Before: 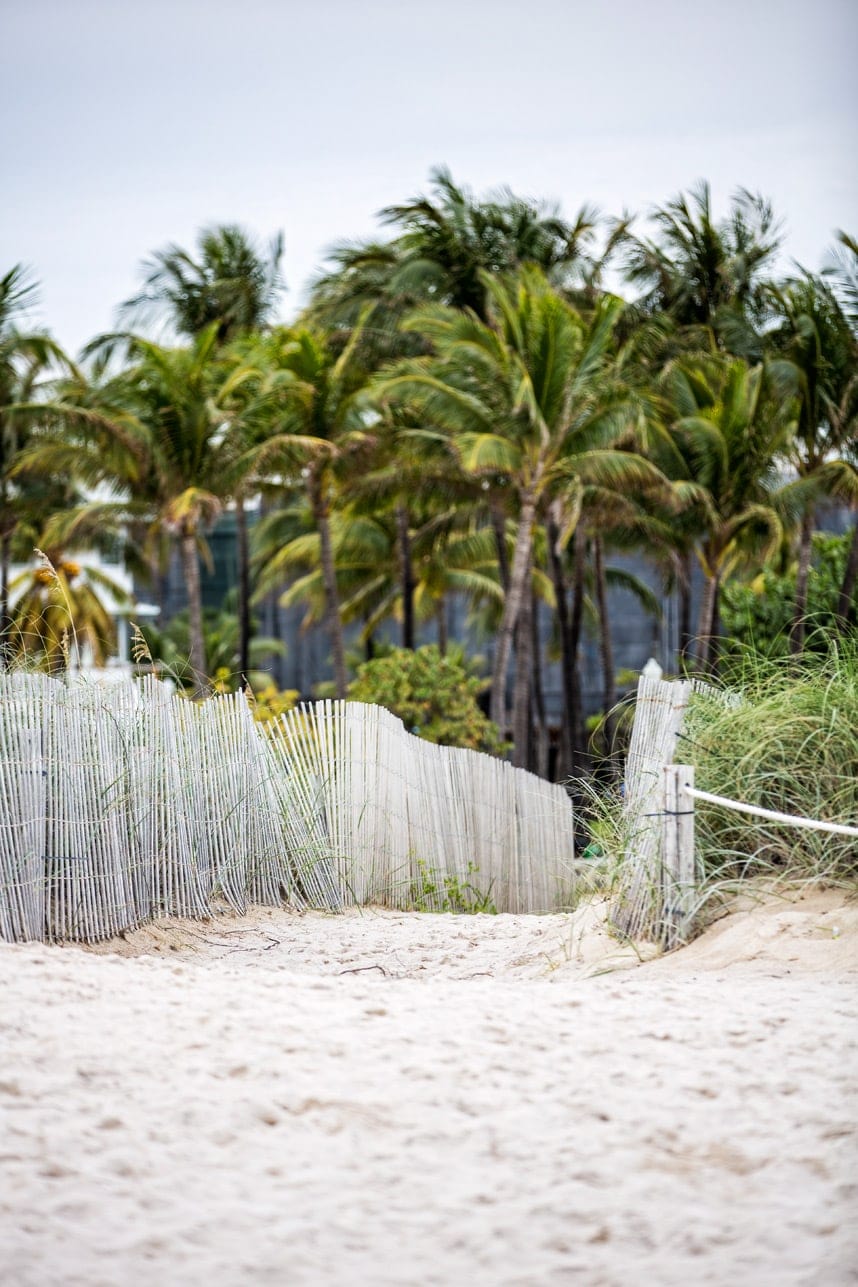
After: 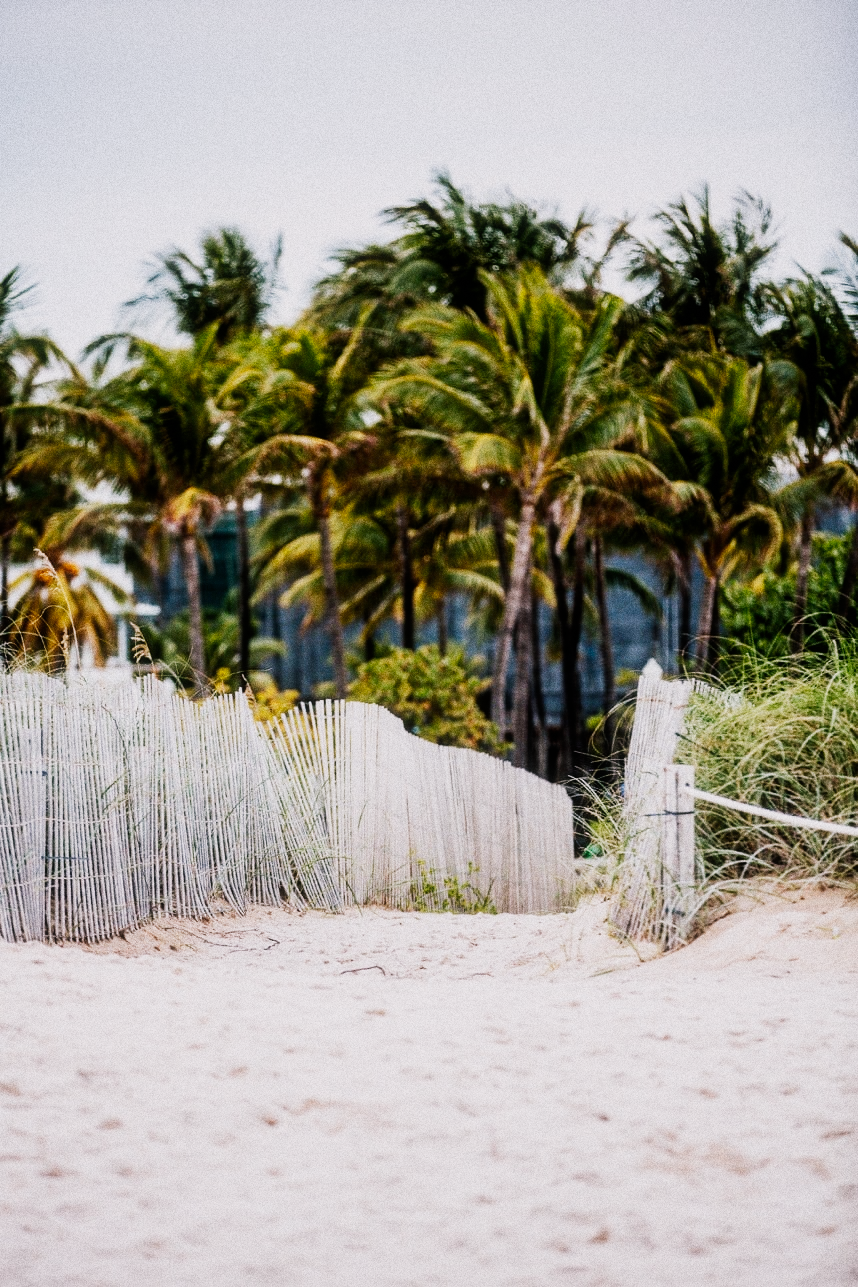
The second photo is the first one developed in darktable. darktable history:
contrast equalizer: octaves 7, y [[0.6 ×6], [0.55 ×6], [0 ×6], [0 ×6], [0 ×6]], mix 0.2
color balance rgb: shadows lift › chroma 2%, shadows lift › hue 217.2°, power › chroma 0.25%, power › hue 60°, highlights gain › chroma 1.5%, highlights gain › hue 309.6°, global offset › luminance -0.5%, perceptual saturation grading › global saturation 15%, global vibrance 20%
diffuse or sharpen "bloom 20%": radius span 32, 1st order speed 50%, 2nd order speed 50%, 3rd order speed 50%, 4th order speed 50% | blend: blend mode normal, opacity 20%; mask: uniform (no mask)
exposure "auto exposure": compensate highlight preservation false
rgb primaries: red hue -0.035, red purity 1.02, green hue 0.052, green purity 0.95, blue hue -0.122, blue purity 0.95
sigmoid: contrast 1.8, skew -0.2, preserve hue 0%, red attenuation 0.1, red rotation 0.035, green attenuation 0.1, green rotation -0.017, blue attenuation 0.15, blue rotation -0.052, base primaries Rec2020
grain "silver grain": coarseness 0.09 ISO, strength 40%
